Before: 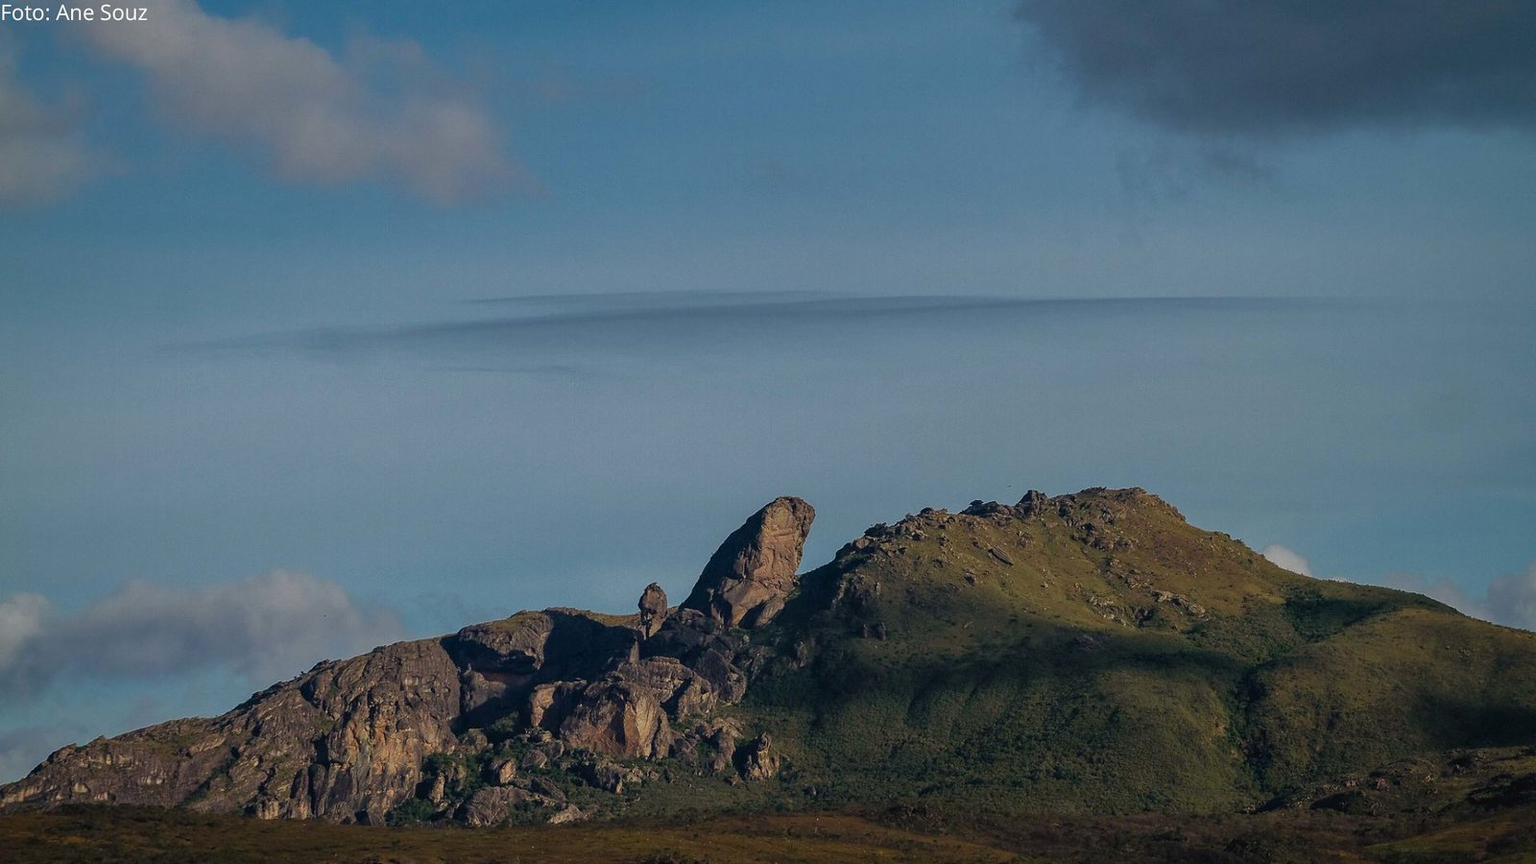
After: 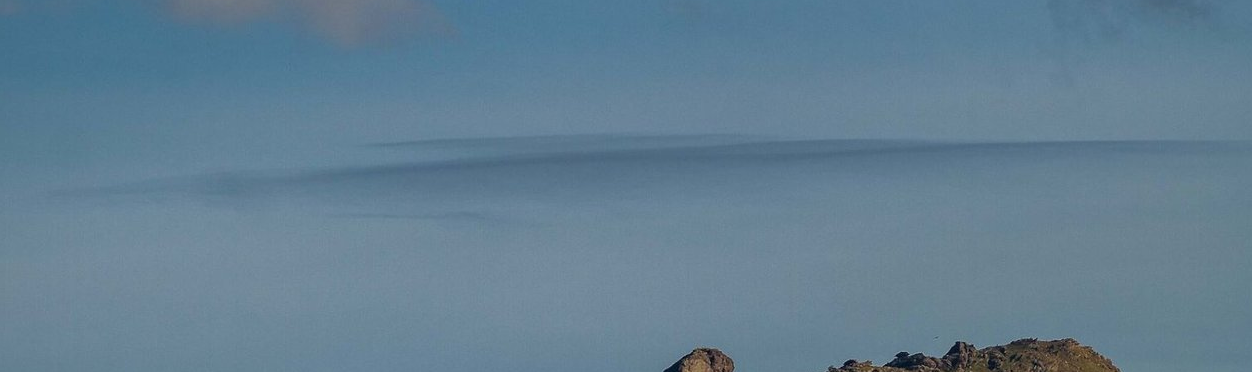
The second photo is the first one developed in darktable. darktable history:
crop: left 7.218%, top 18.798%, right 14.487%, bottom 39.862%
